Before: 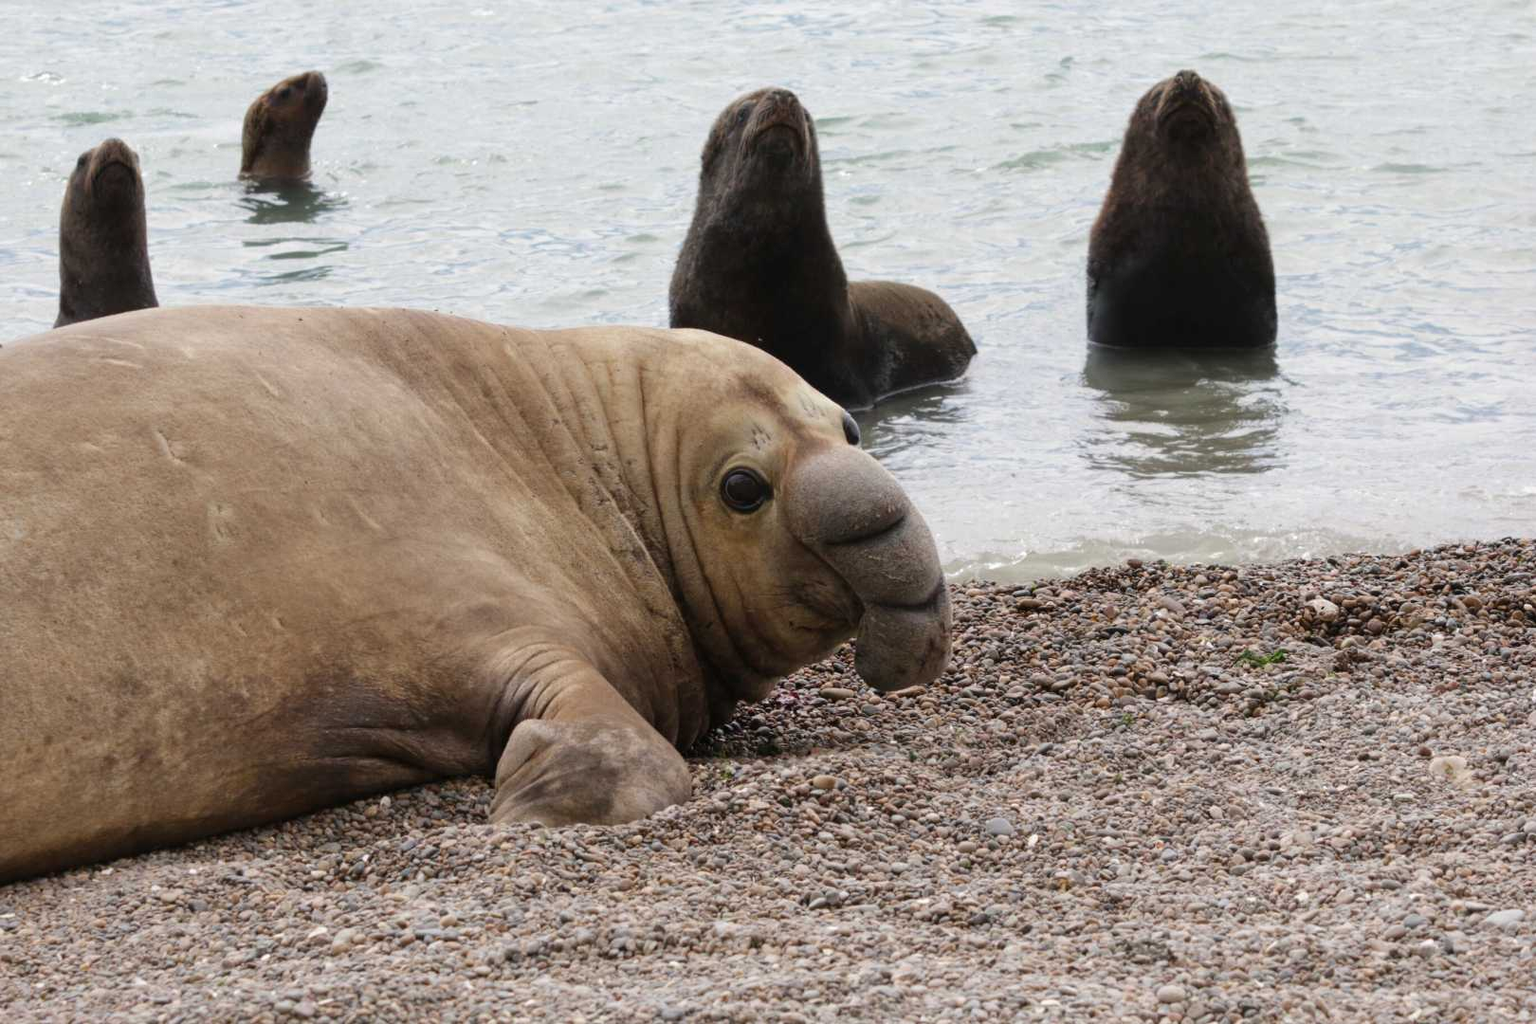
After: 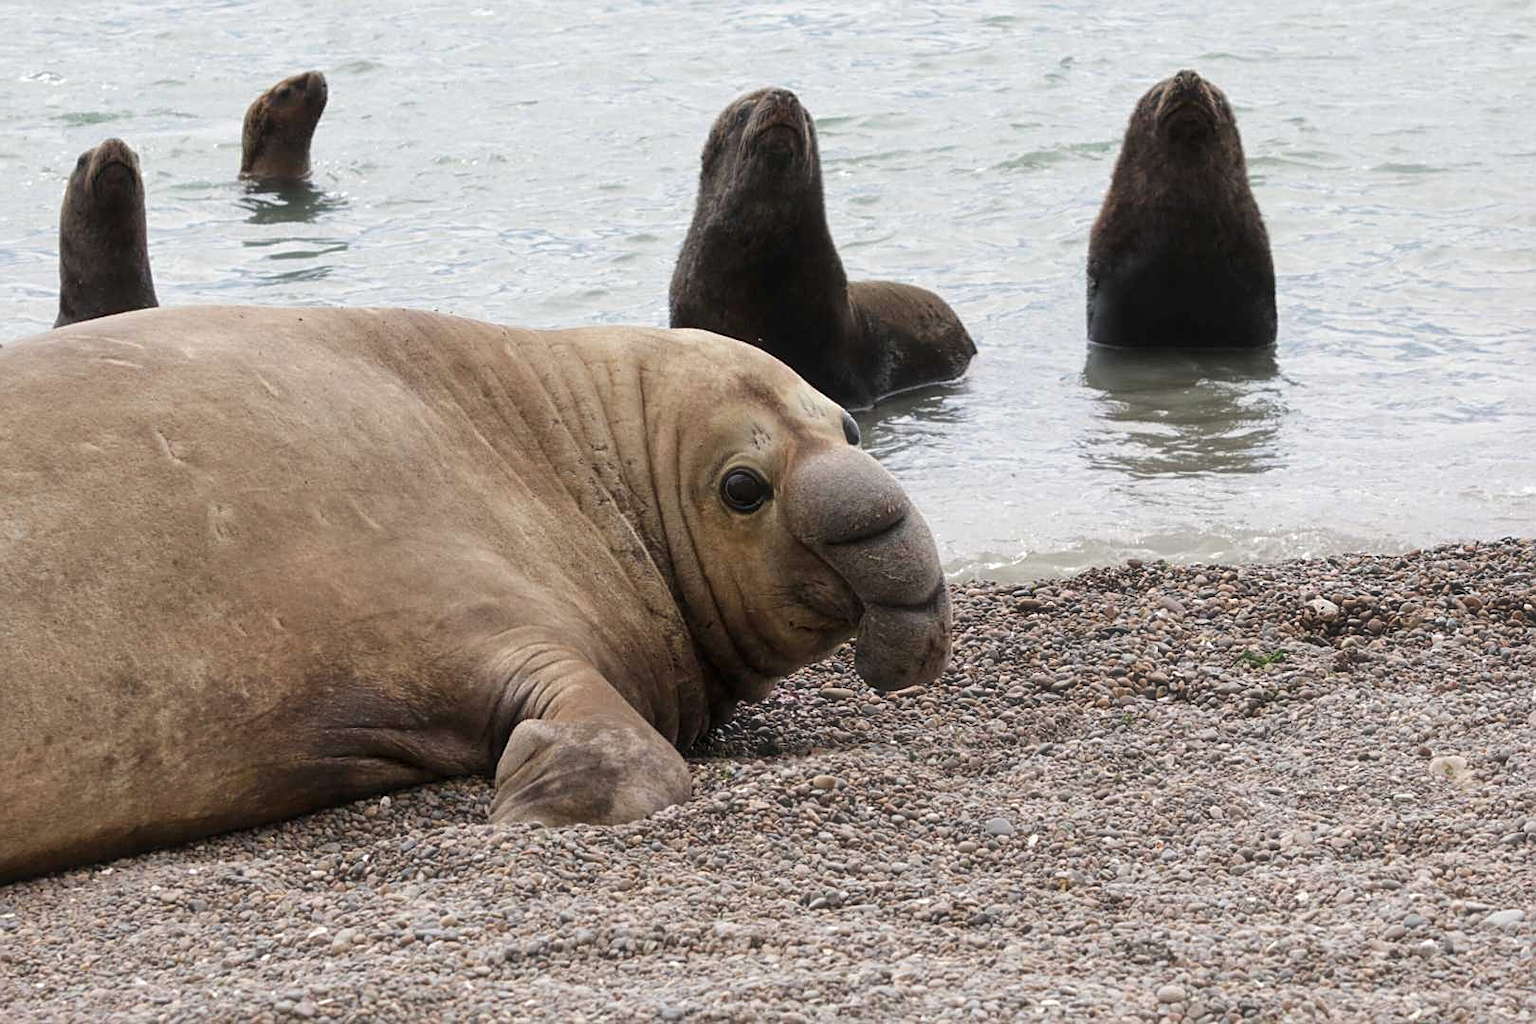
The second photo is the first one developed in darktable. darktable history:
haze removal: strength -0.098, adaptive false
local contrast: highlights 103%, shadows 98%, detail 119%, midtone range 0.2
sharpen: amount 0.492
